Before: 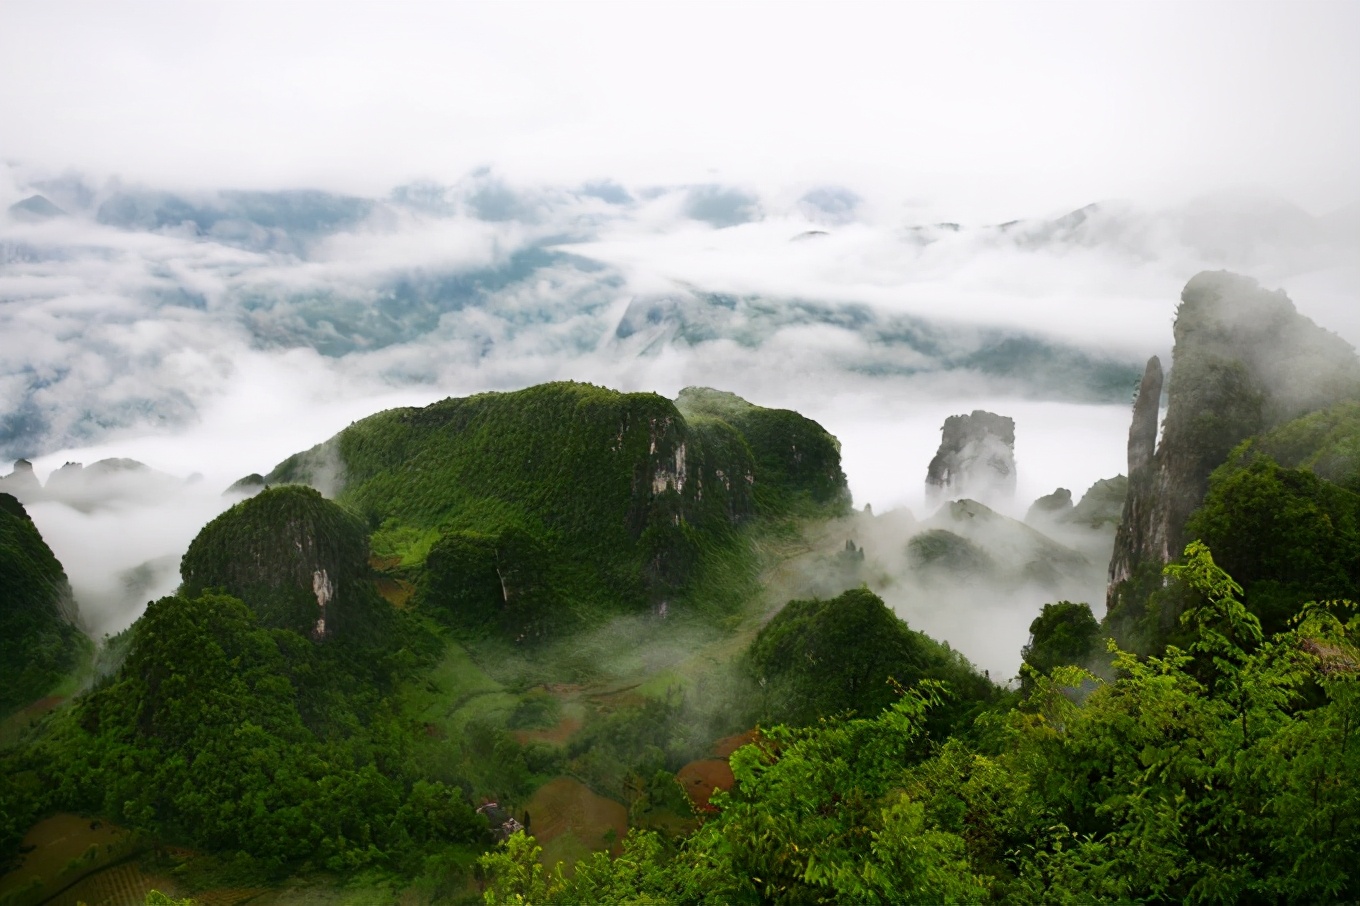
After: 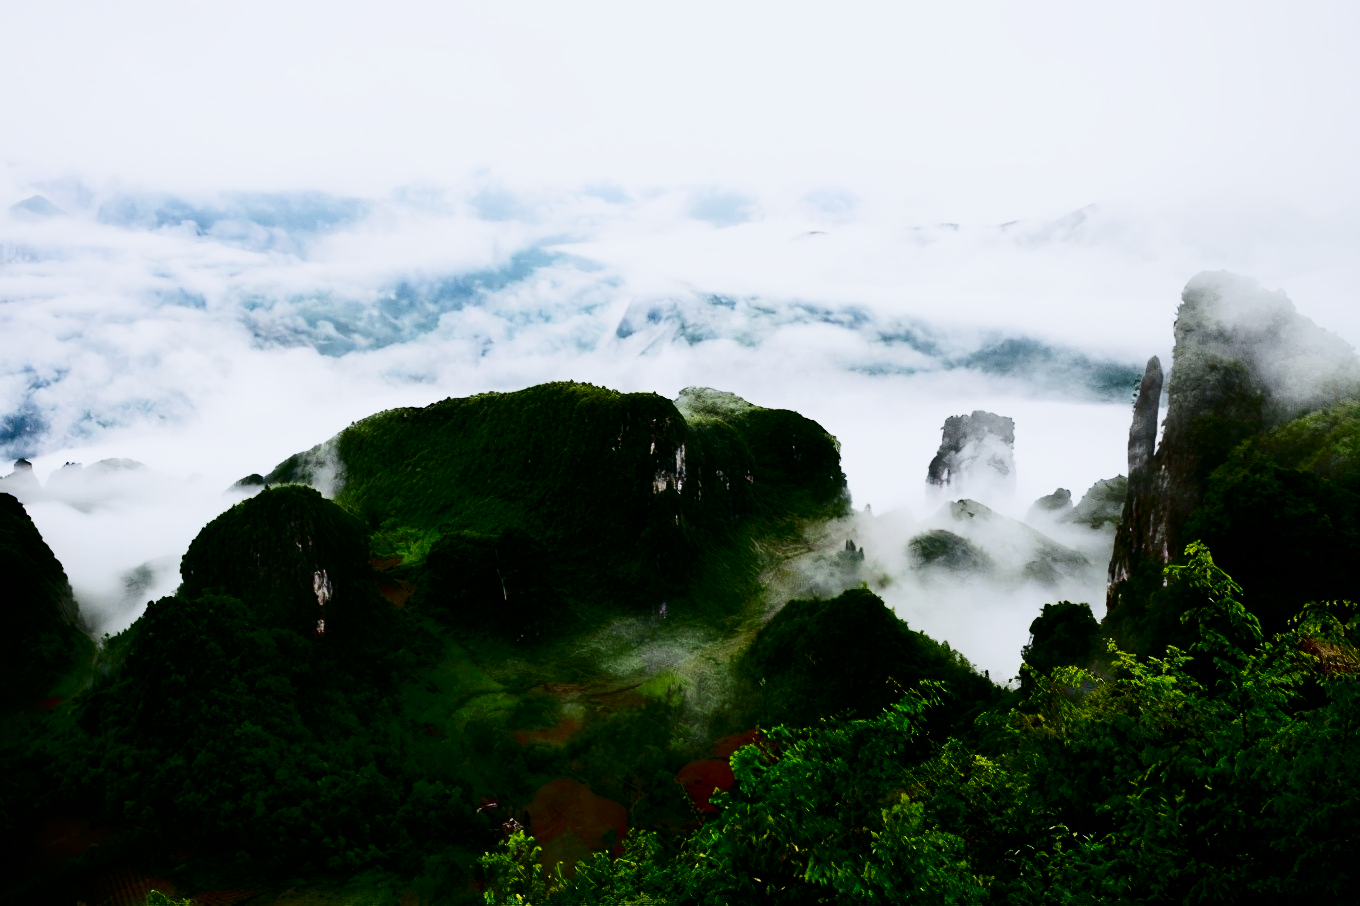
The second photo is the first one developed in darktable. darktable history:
sigmoid: contrast 1.8, skew -0.2, preserve hue 0%, red attenuation 0.1, red rotation 0.035, green attenuation 0.1, green rotation -0.017, blue attenuation 0.15, blue rotation -0.052, base primaries Rec2020
white balance: red 0.954, blue 1.079
contrast brightness saturation: contrast 0.32, brightness -0.08, saturation 0.17
